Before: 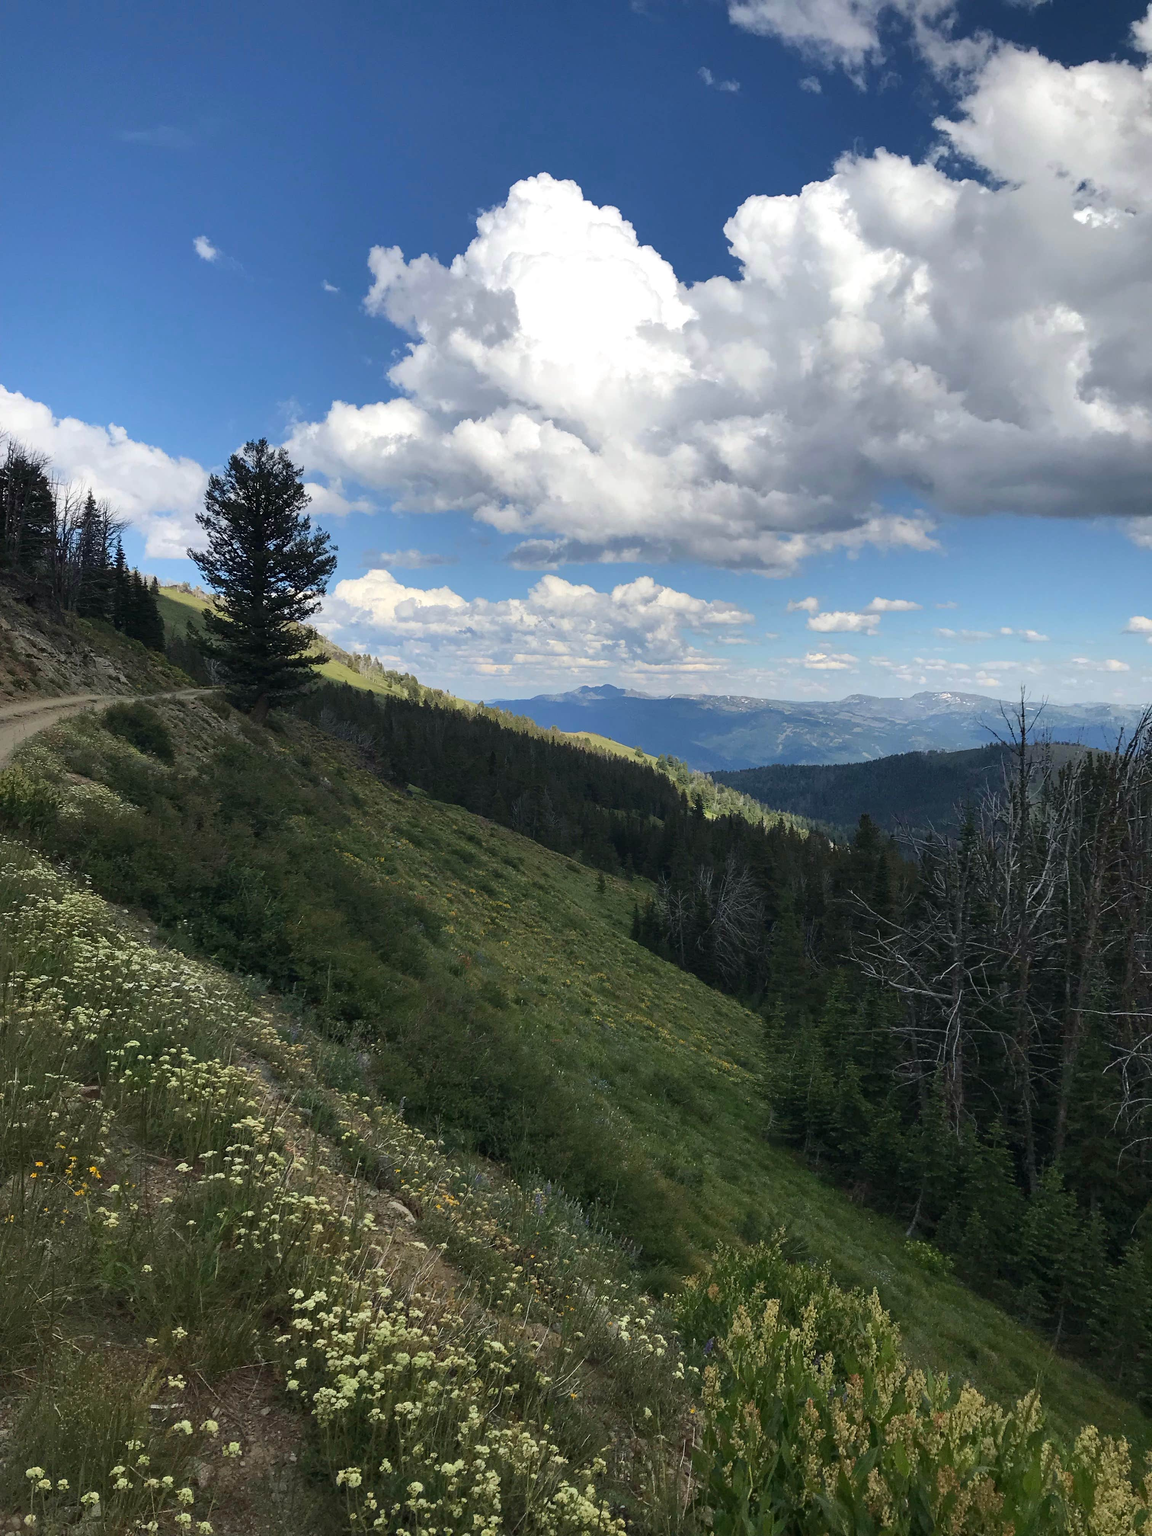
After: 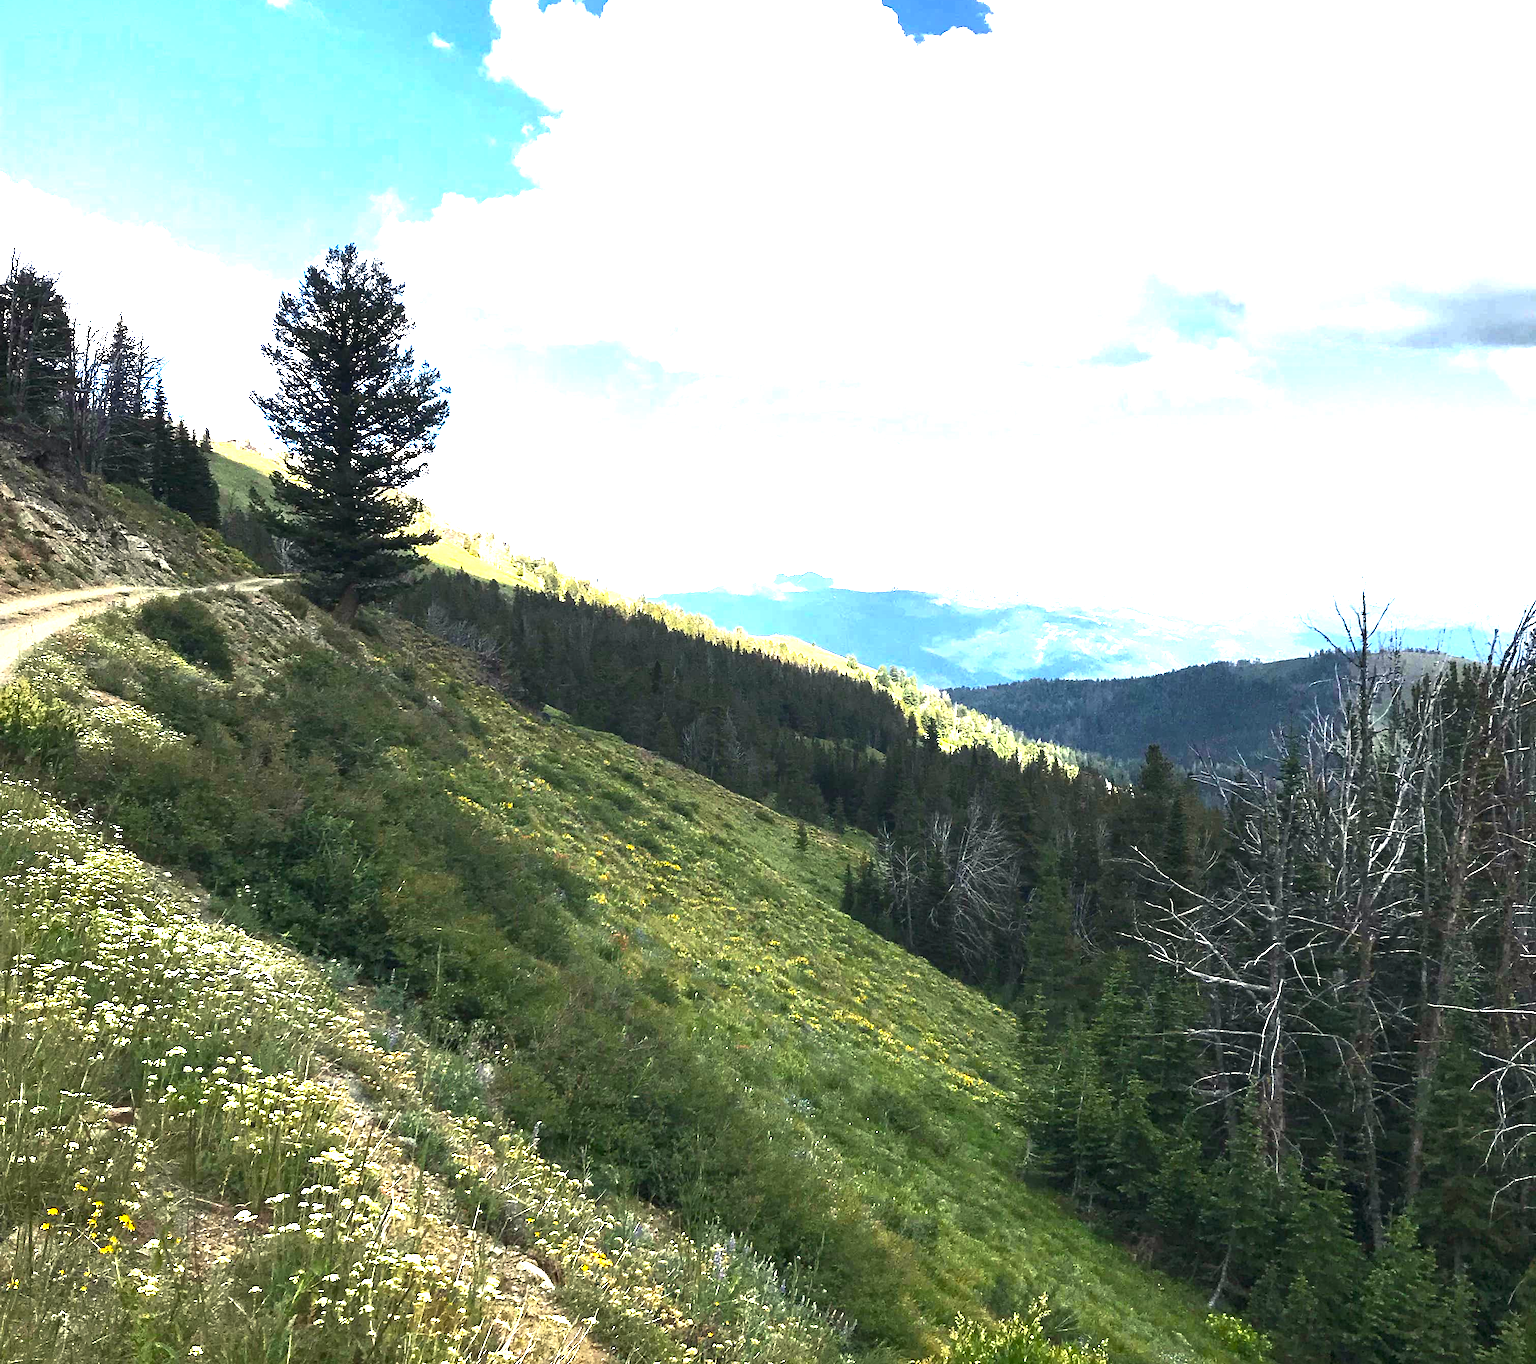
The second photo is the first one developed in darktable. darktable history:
color balance rgb: highlights gain › chroma 3.003%, highlights gain › hue 77.83°, perceptual saturation grading › global saturation 19.891%, perceptual brilliance grading › global brilliance 34.206%, perceptual brilliance grading › highlights 49.576%, perceptual brilliance grading › mid-tones 59.759%, perceptual brilliance grading › shadows 34.283%, global vibrance -24.244%
crop: top 16.645%, bottom 16.717%
